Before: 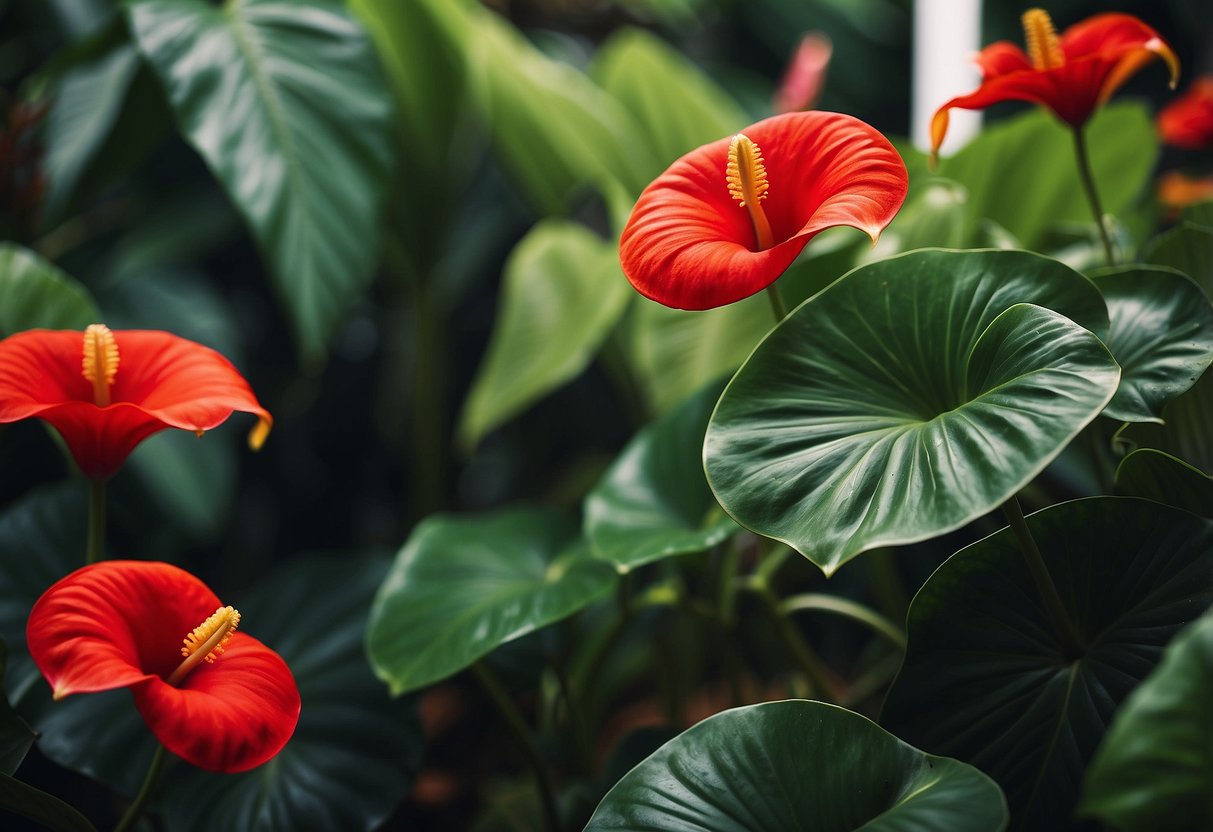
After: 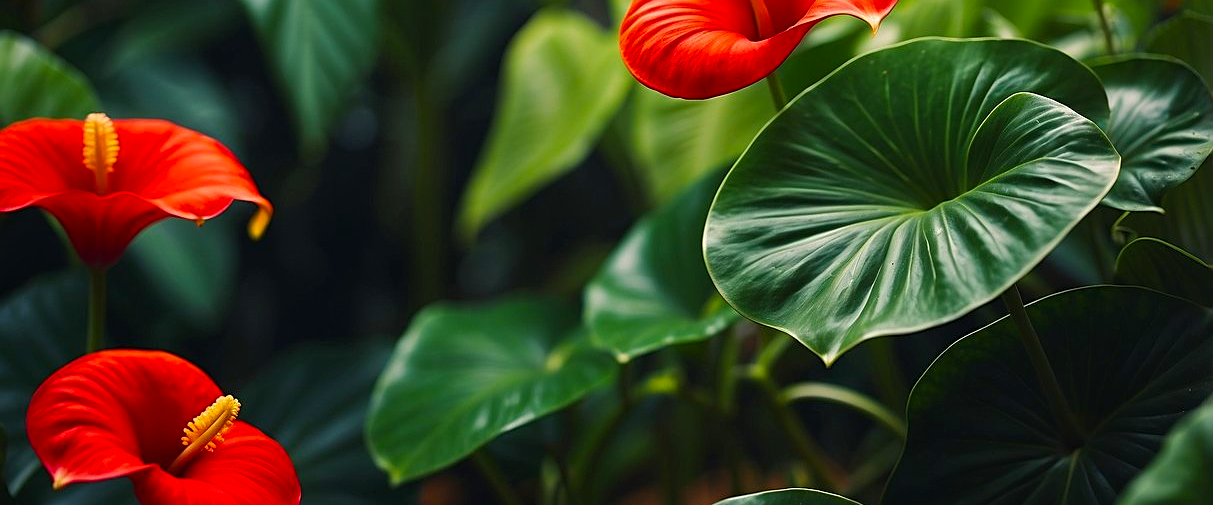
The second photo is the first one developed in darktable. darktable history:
sharpen: on, module defaults
crop and rotate: top 25.37%, bottom 13.927%
color correction: highlights b* -0.039, saturation 1.15
color balance rgb: perceptual saturation grading › global saturation 12.132%, global vibrance 20.755%
